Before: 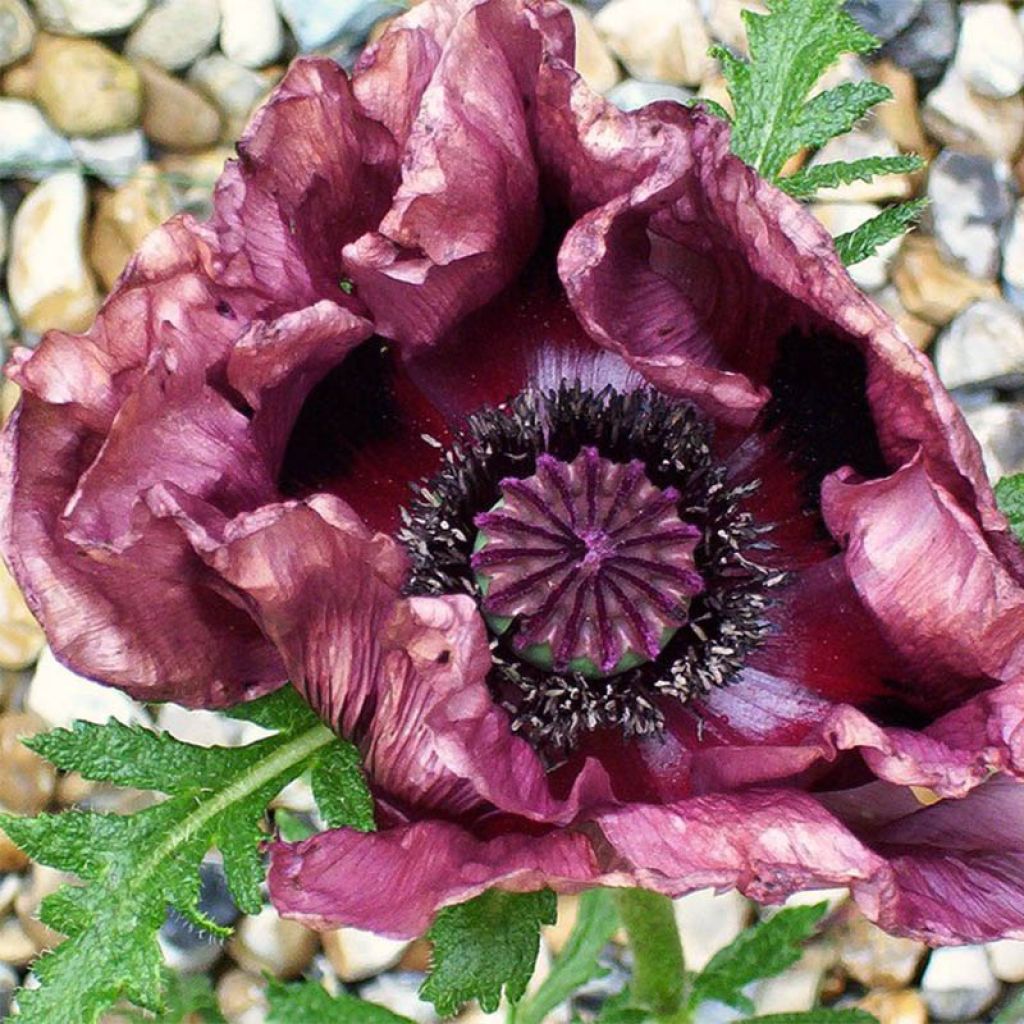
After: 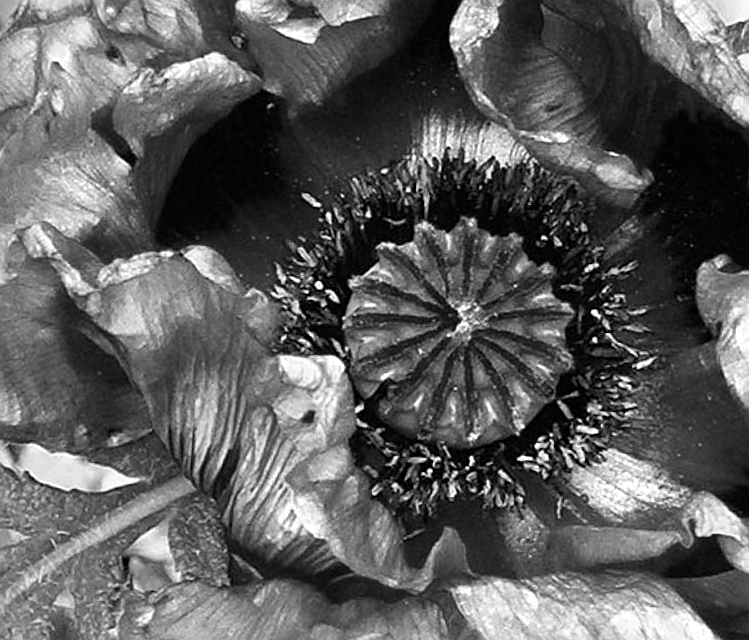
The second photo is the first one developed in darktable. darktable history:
crop and rotate: angle -3.99°, left 9.727%, top 21.181%, right 12.161%, bottom 12.034%
sharpen: on, module defaults
color zones: curves: ch0 [(0, 0.613) (0.01, 0.613) (0.245, 0.448) (0.498, 0.529) (0.642, 0.665) (0.879, 0.777) (0.99, 0.613)]; ch1 [(0, 0) (0.143, 0) (0.286, 0) (0.429, 0) (0.571, 0) (0.714, 0) (0.857, 0)]
